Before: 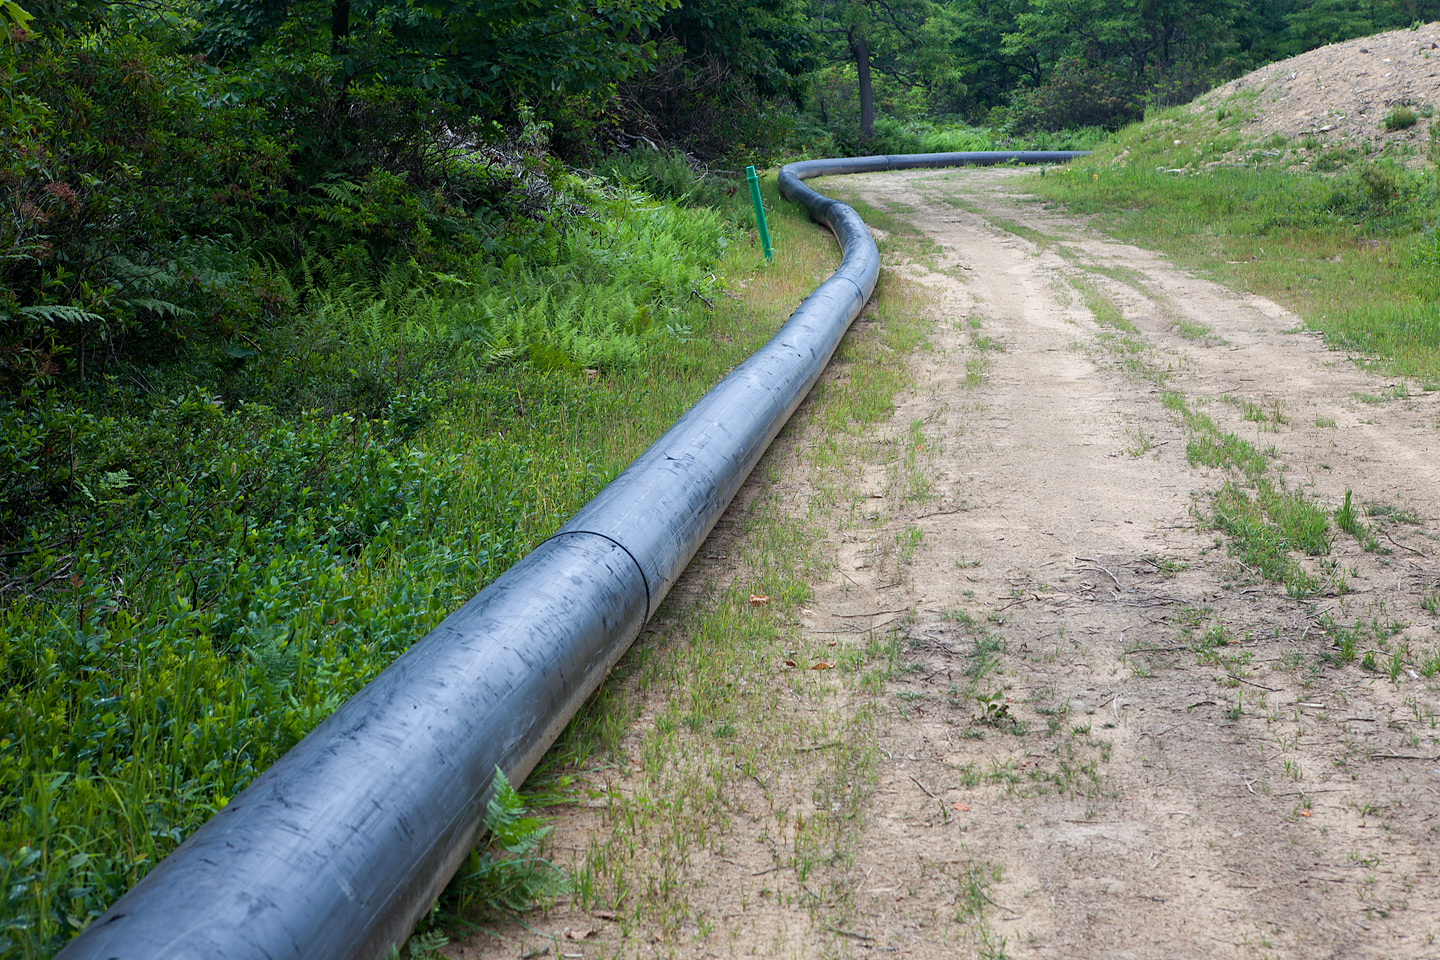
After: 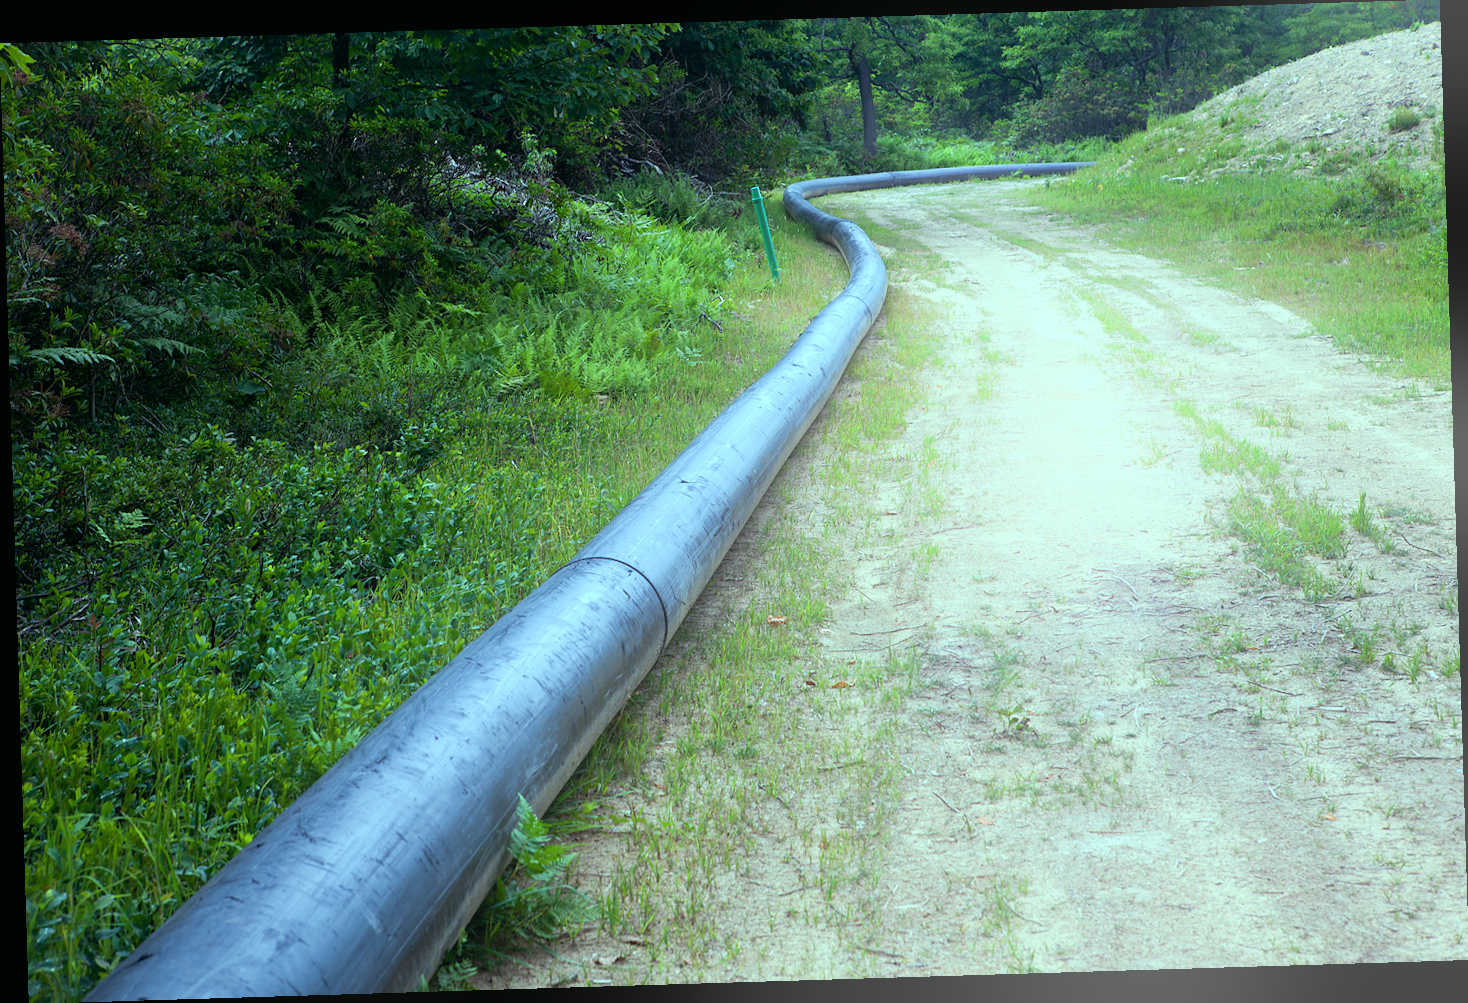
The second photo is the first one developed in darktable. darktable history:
bloom: on, module defaults
rotate and perspective: rotation -1.75°, automatic cropping off
color balance: mode lift, gamma, gain (sRGB), lift [0.997, 0.979, 1.021, 1.011], gamma [1, 1.084, 0.916, 0.998], gain [1, 0.87, 1.13, 1.101], contrast 4.55%, contrast fulcrum 38.24%, output saturation 104.09%
